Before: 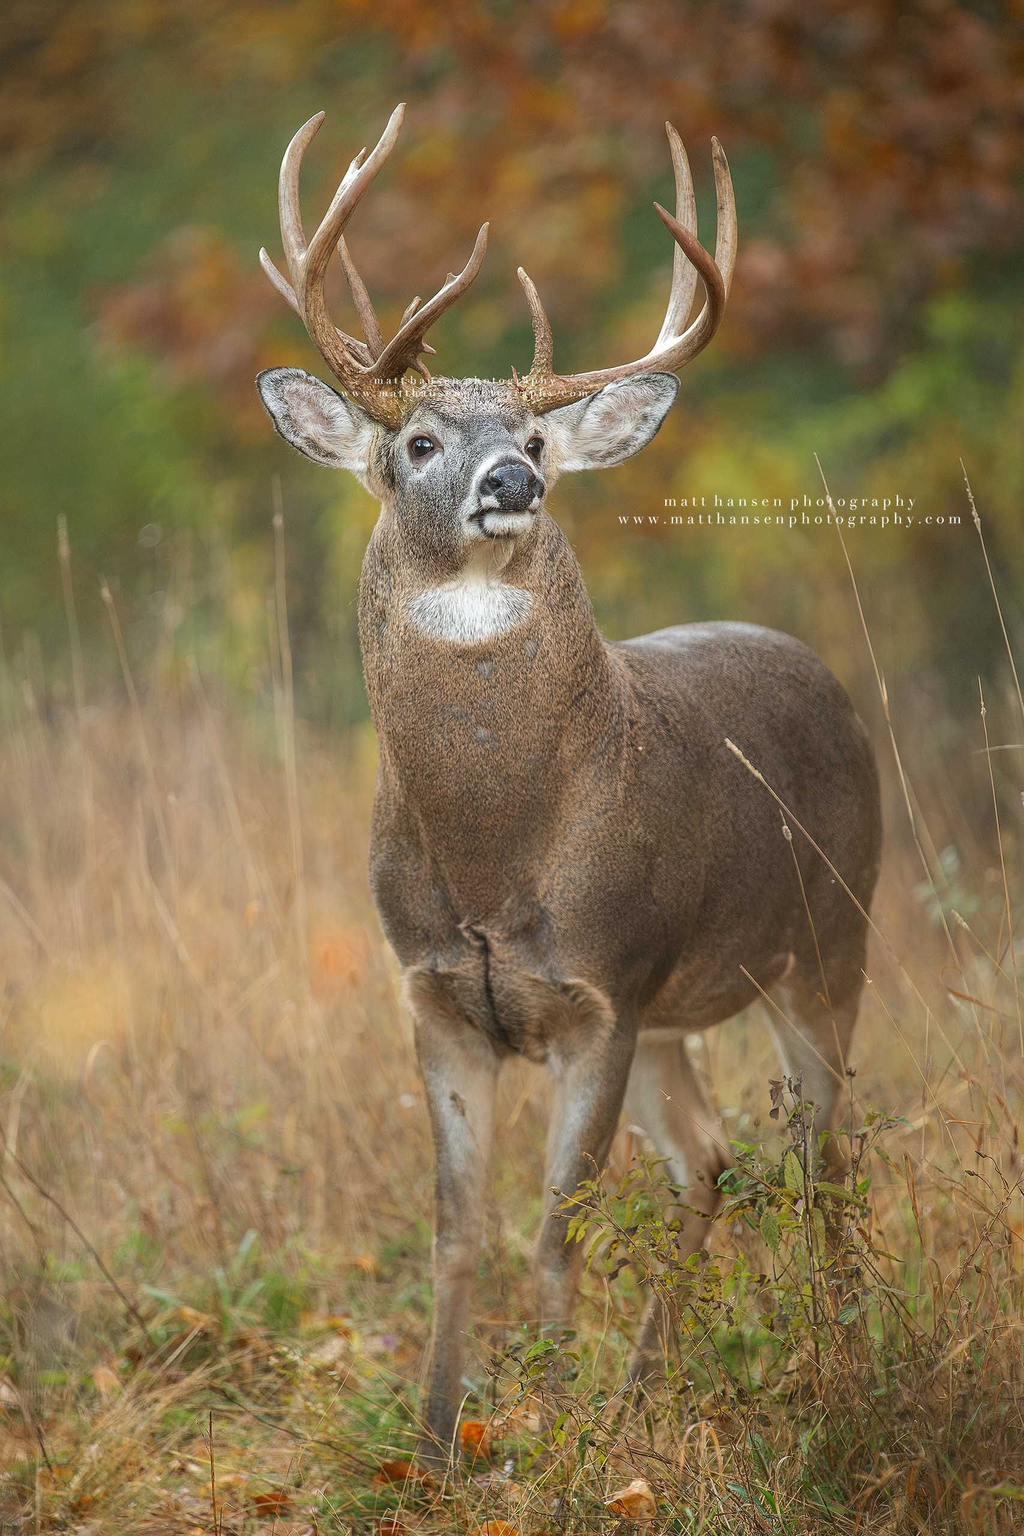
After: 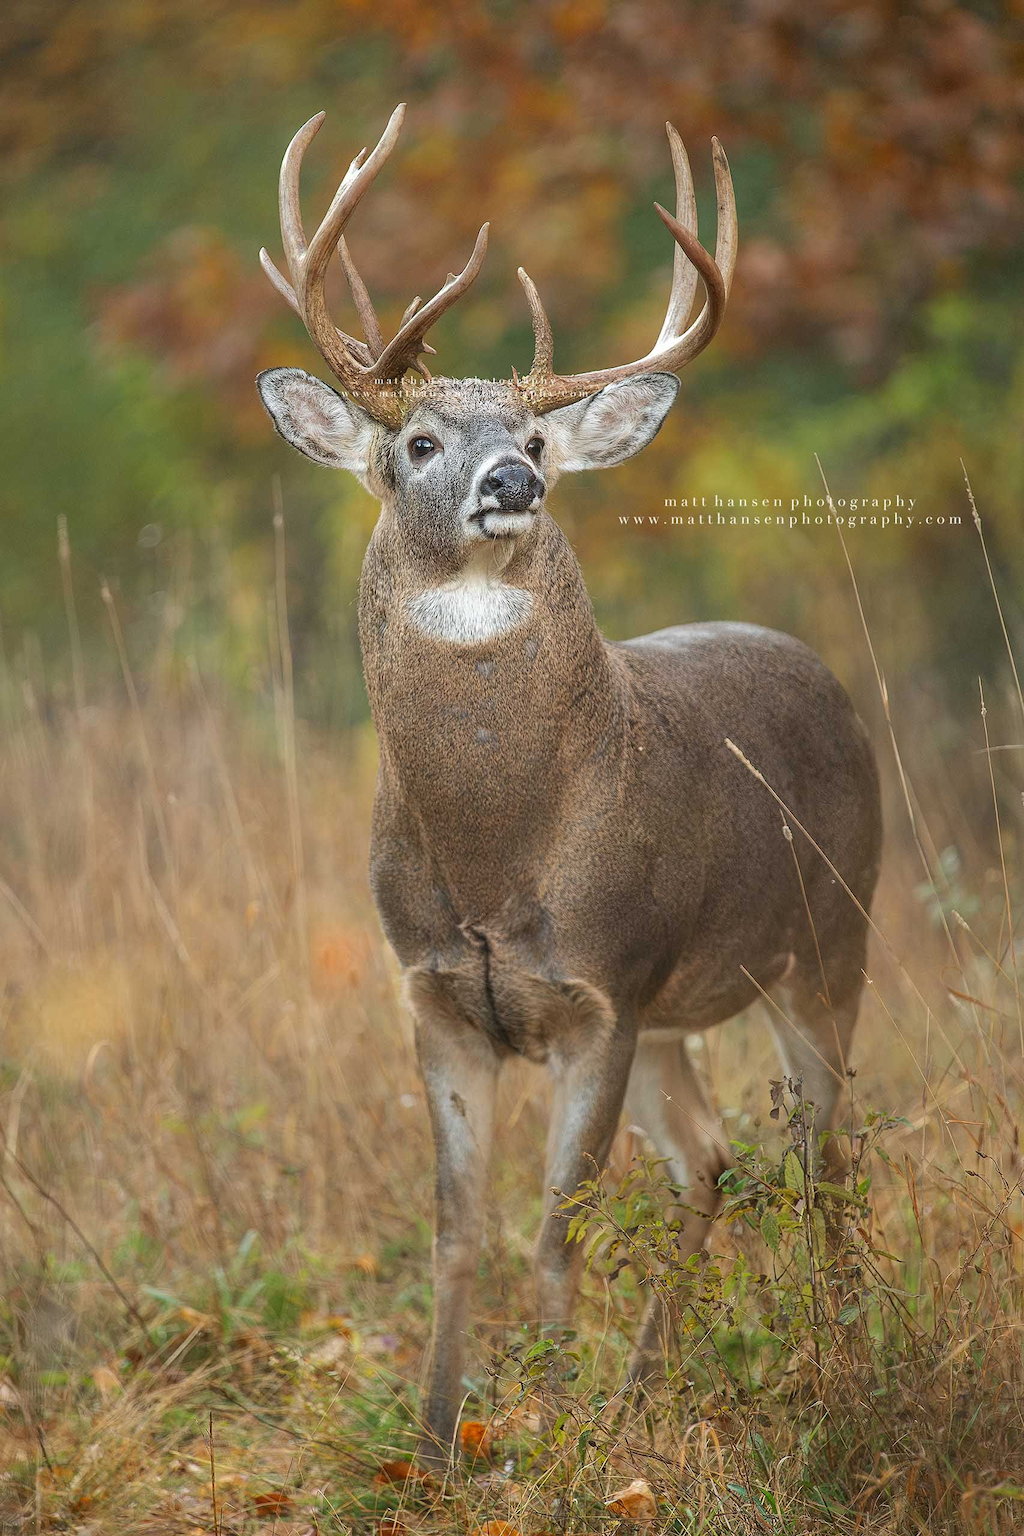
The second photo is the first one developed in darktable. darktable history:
shadows and highlights: radius 116.34, shadows 41.9, highlights -61.74, soften with gaussian
